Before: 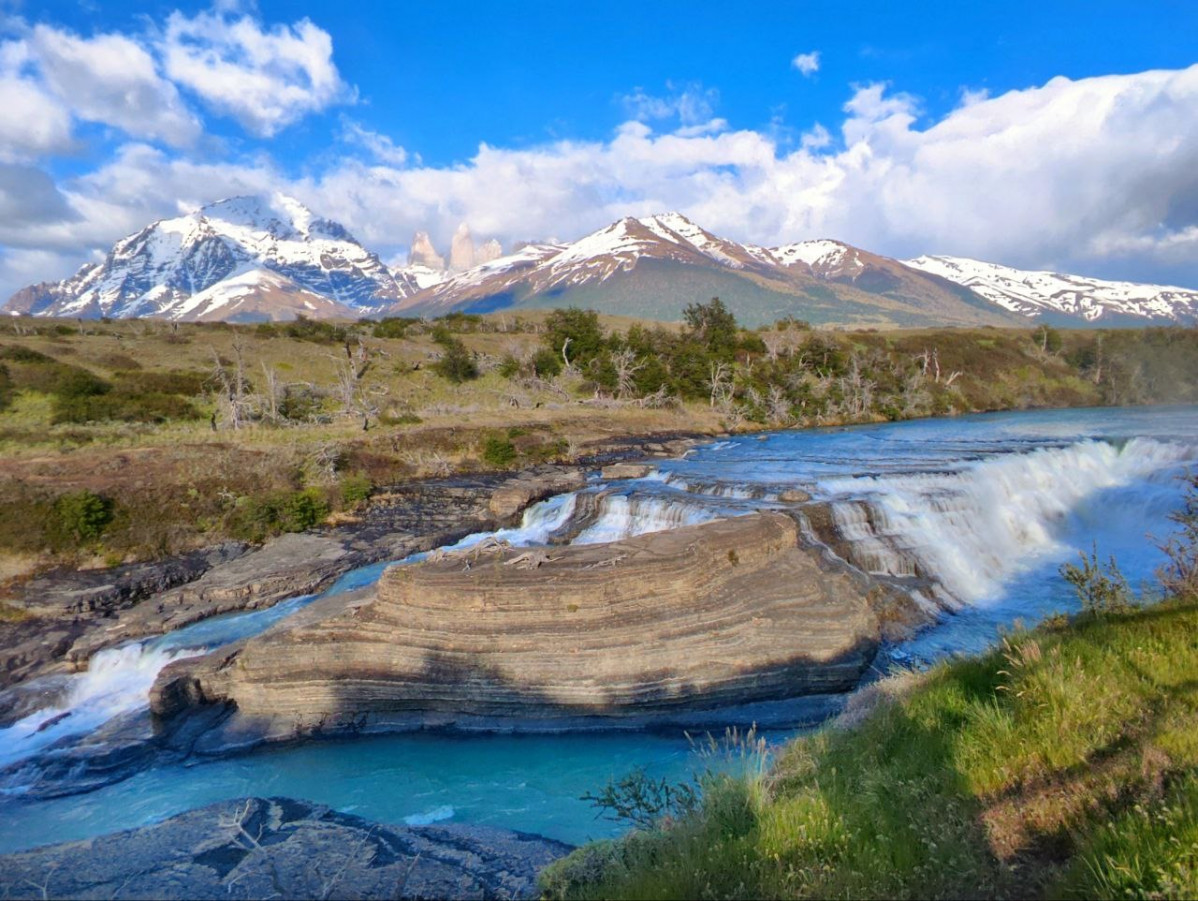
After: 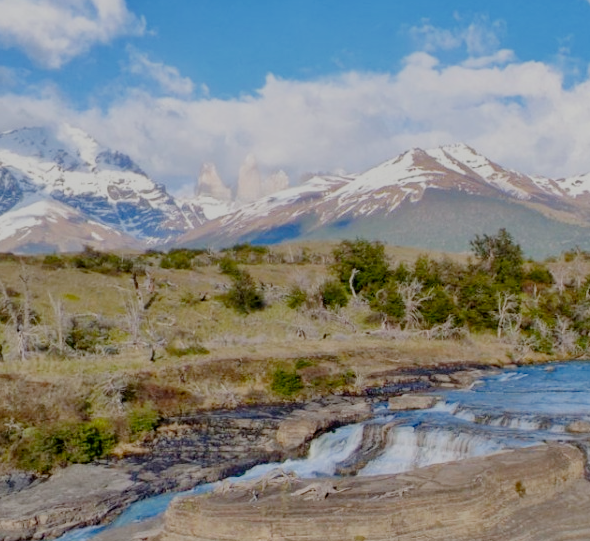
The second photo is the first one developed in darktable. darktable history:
crop: left 17.835%, top 7.675%, right 32.881%, bottom 32.213%
filmic rgb: middle gray luminance 18%, black relative exposure -7.5 EV, white relative exposure 8.5 EV, threshold 6 EV, target black luminance 0%, hardness 2.23, latitude 18.37%, contrast 0.878, highlights saturation mix 5%, shadows ↔ highlights balance 10.15%, add noise in highlights 0, preserve chrominance no, color science v3 (2019), use custom middle-gray values true, iterations of high-quality reconstruction 0, contrast in highlights soft, enable highlight reconstruction true
local contrast: detail 110%
